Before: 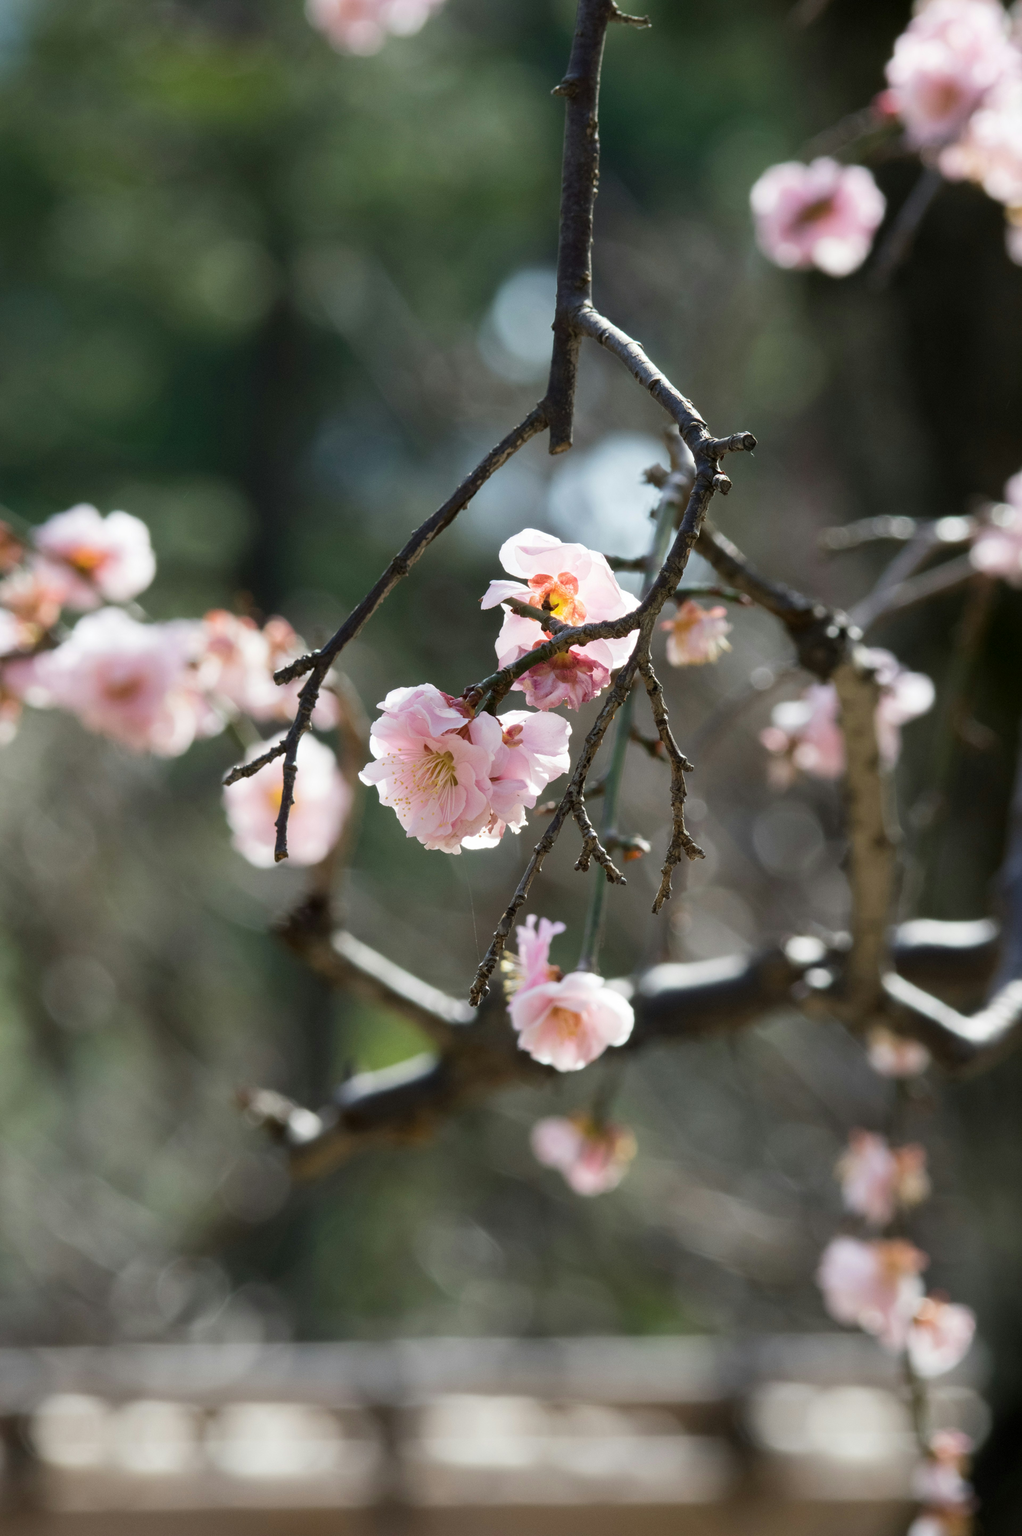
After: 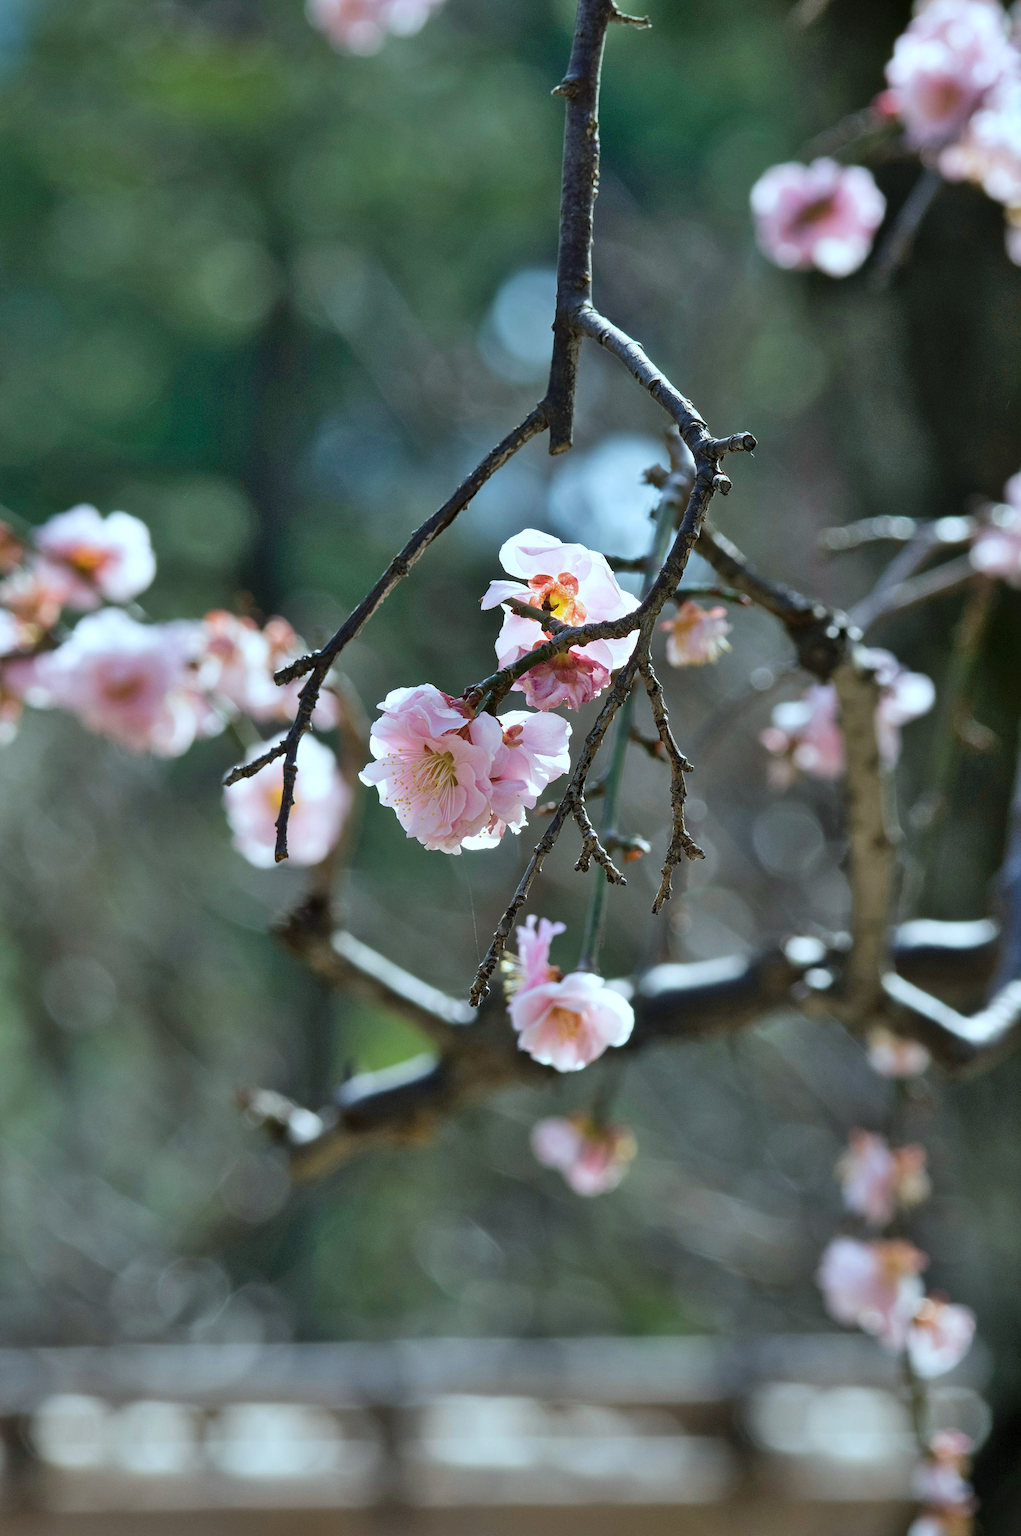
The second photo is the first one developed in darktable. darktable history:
shadows and highlights: shadows 60, soften with gaussian
color calibration: illuminant F (fluorescent), F source F9 (Cool White Deluxe 4150 K) – high CRI, x 0.374, y 0.373, temperature 4158.34 K
haze removal: compatibility mode true, adaptive false
tone equalizer: on, module defaults
sharpen: on, module defaults
